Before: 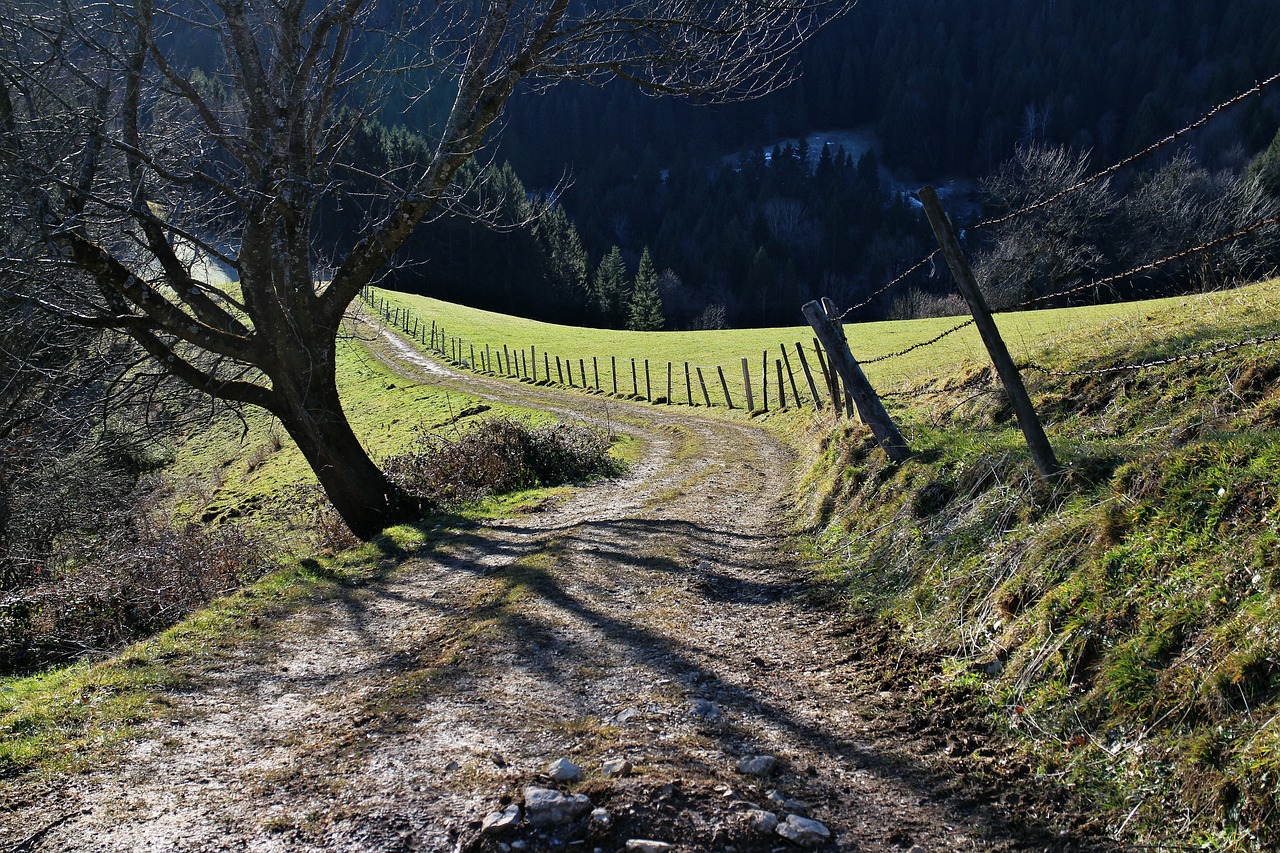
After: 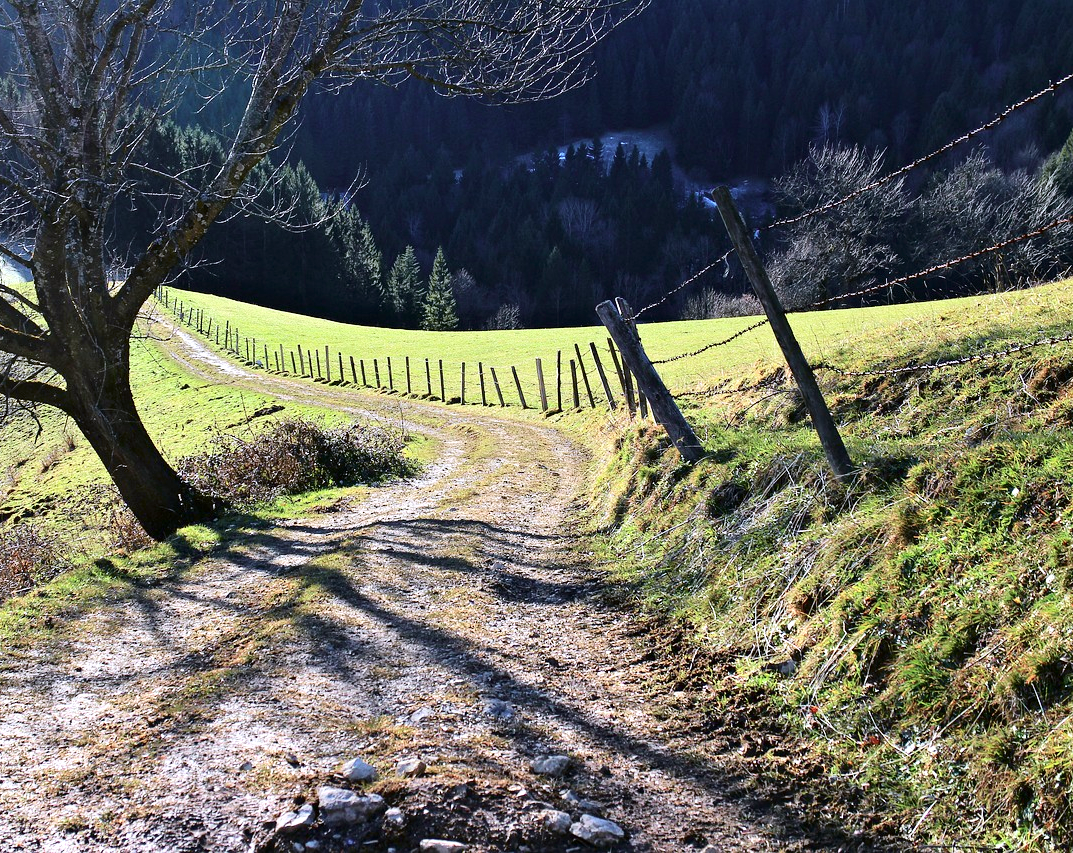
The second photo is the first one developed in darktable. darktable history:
exposure: exposure 1 EV, compensate highlight preservation false
color calibration: illuminant as shot in camera, x 0.358, y 0.373, temperature 4628.91 K
tone curve: curves: ch0 [(0, 0) (0.091, 0.066) (0.184, 0.16) (0.491, 0.519) (0.748, 0.765) (1, 0.919)]; ch1 [(0, 0) (0.179, 0.173) (0.322, 0.32) (0.424, 0.424) (0.502, 0.504) (0.56, 0.578) (0.631, 0.675) (0.777, 0.806) (1, 1)]; ch2 [(0, 0) (0.434, 0.447) (0.483, 0.487) (0.547, 0.573) (0.676, 0.673) (1, 1)], color space Lab, independent channels, preserve colors none
crop: left 16.145%
